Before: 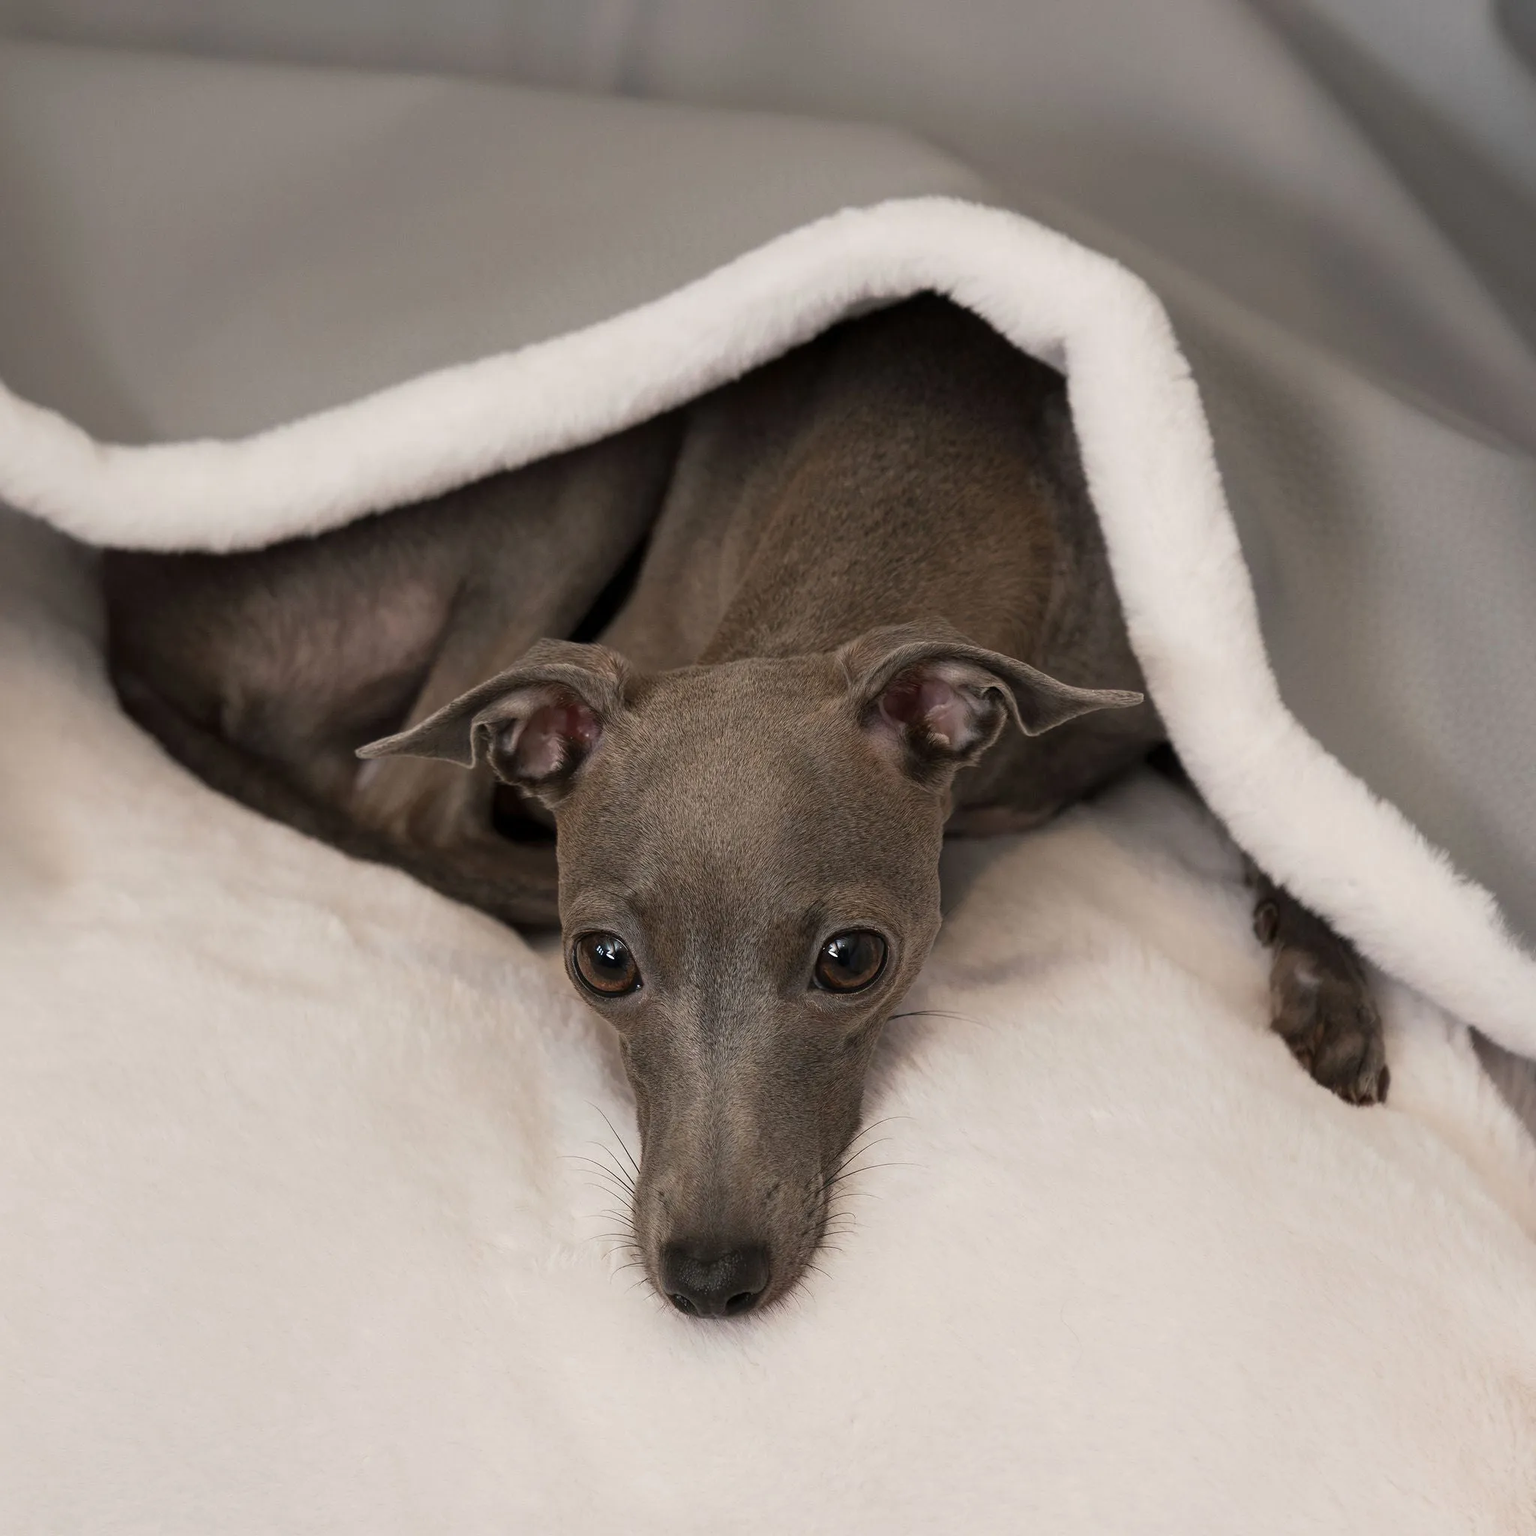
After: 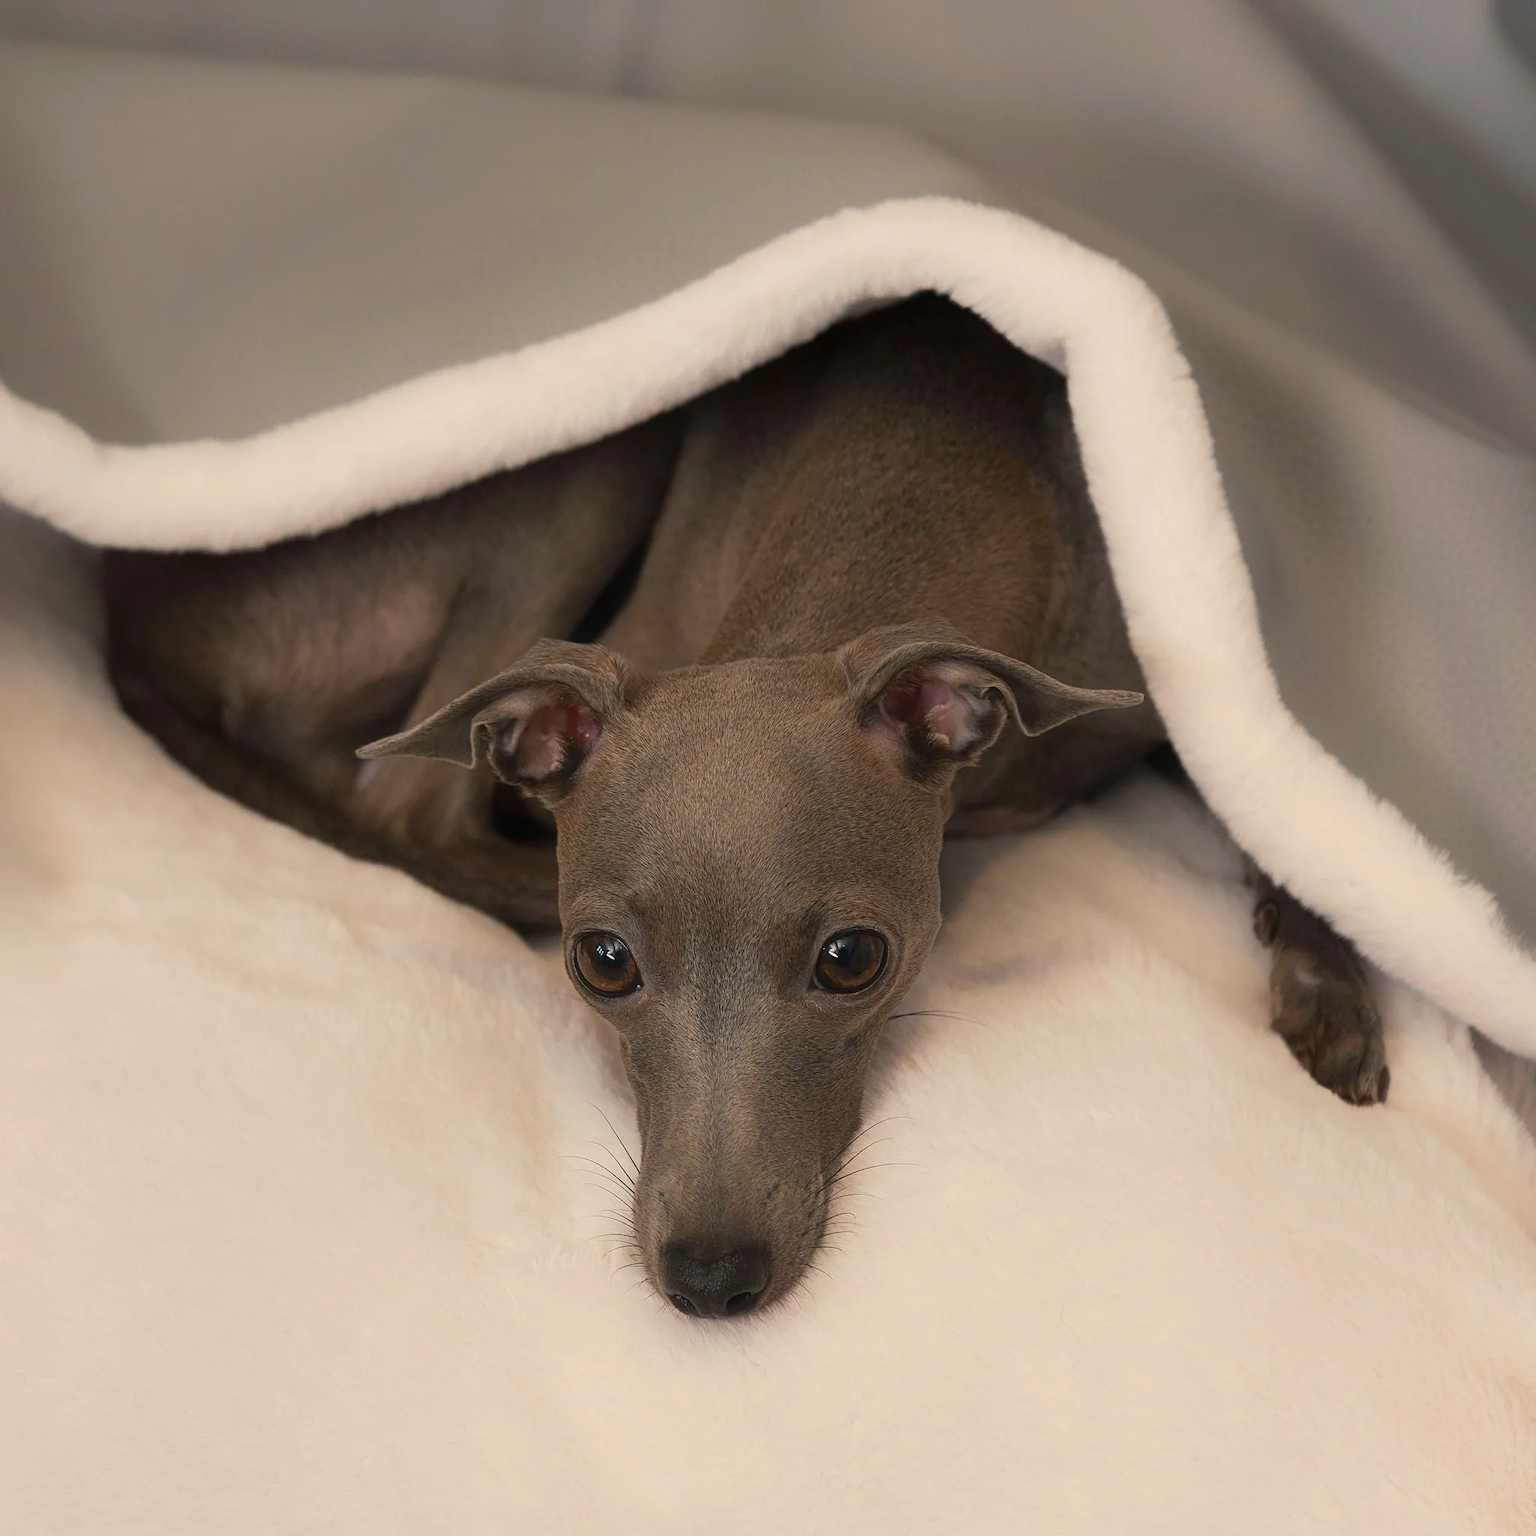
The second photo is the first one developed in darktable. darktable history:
contrast equalizer: y [[0.5, 0.496, 0.435, 0.435, 0.496, 0.5], [0.5 ×6], [0.5 ×6], [0 ×6], [0 ×6]]
color balance rgb: power › hue 312.25°, highlights gain › chroma 3.087%, highlights gain › hue 75.8°, linear chroma grading › global chroma 14.791%, perceptual saturation grading › global saturation 0.175%, global vibrance 20%
